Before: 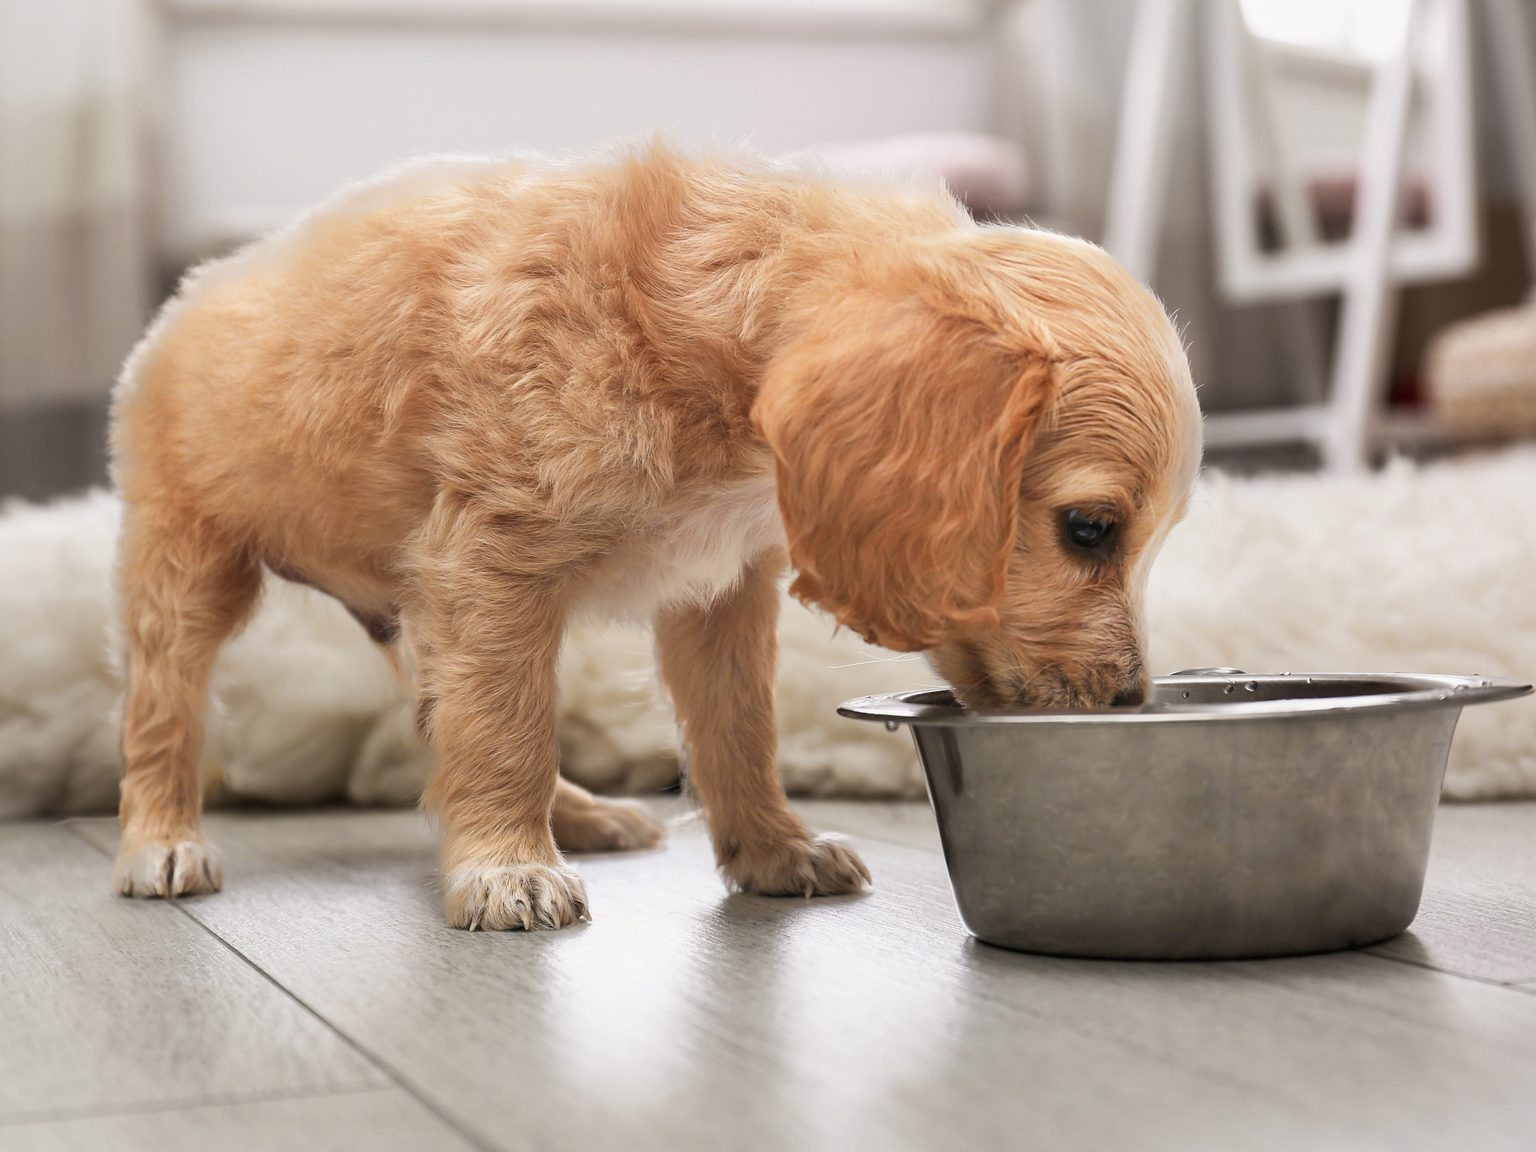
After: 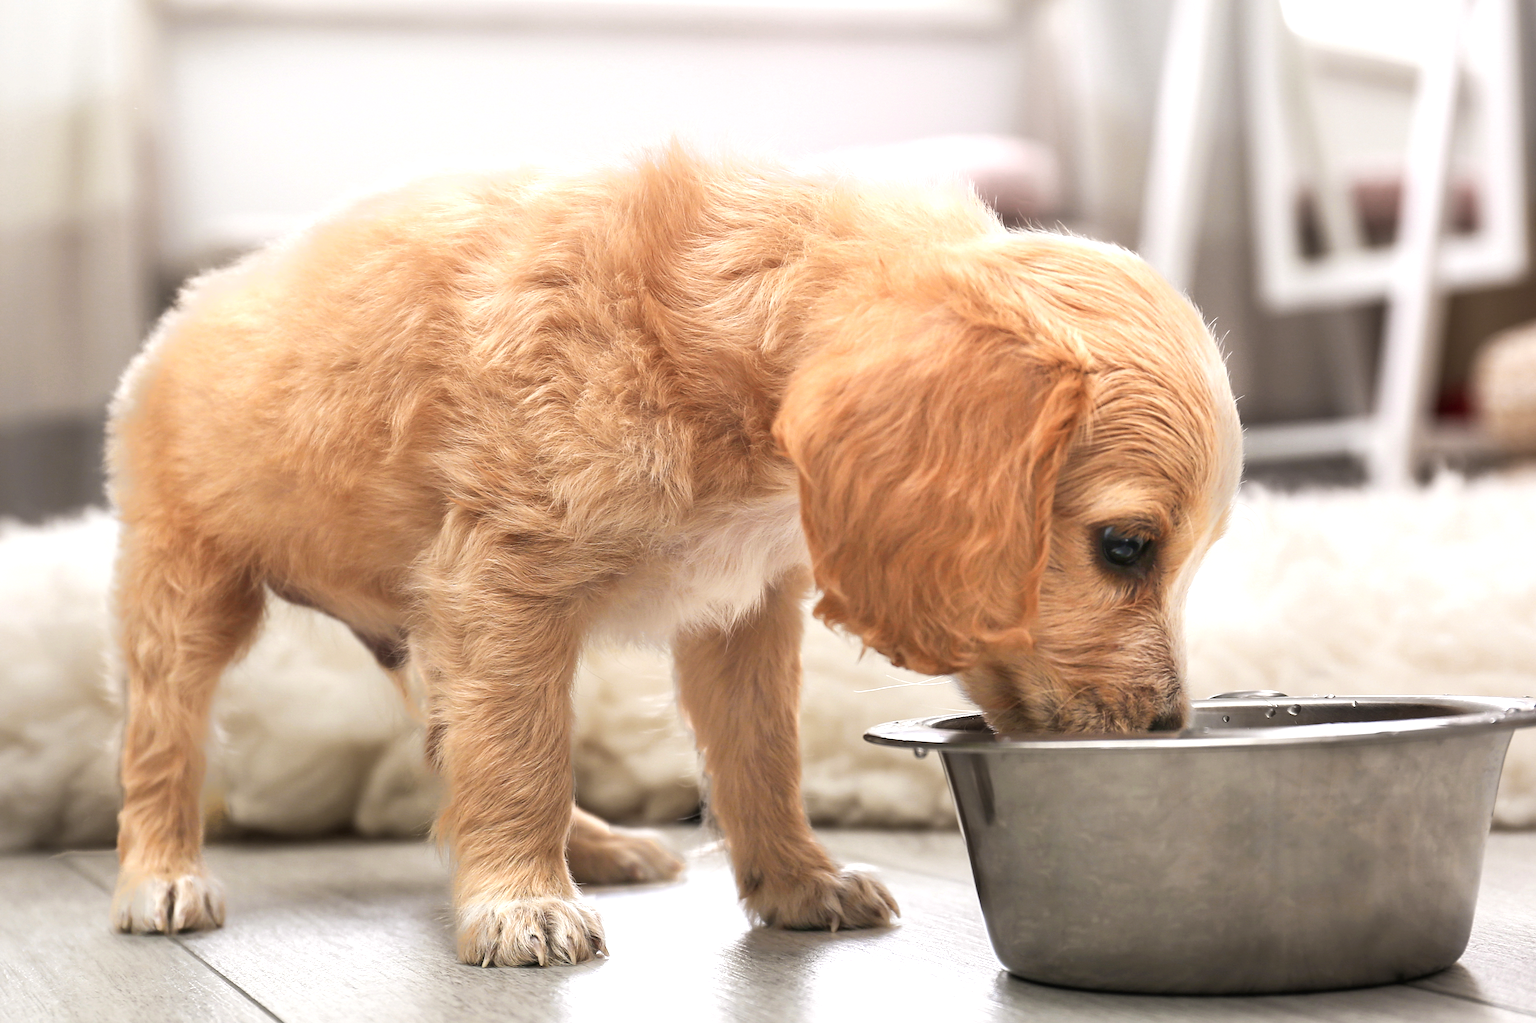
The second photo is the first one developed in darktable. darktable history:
crop and rotate: angle 0.2°, left 0.275%, right 3.127%, bottom 14.18%
exposure: exposure 0.507 EV, compensate highlight preservation false
